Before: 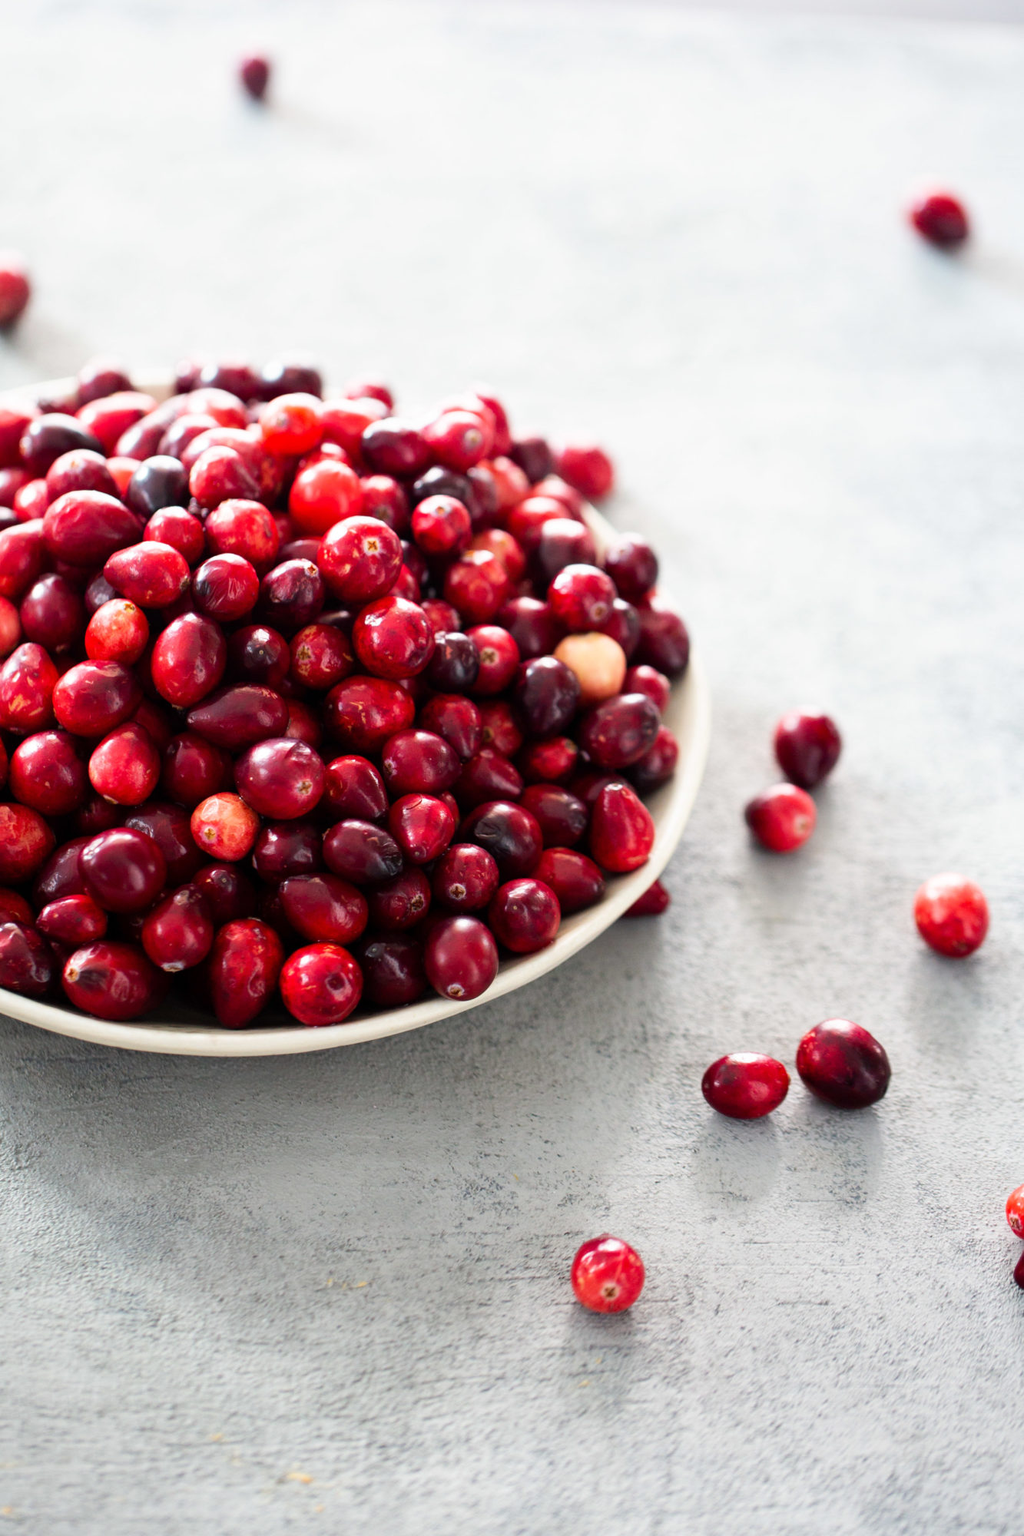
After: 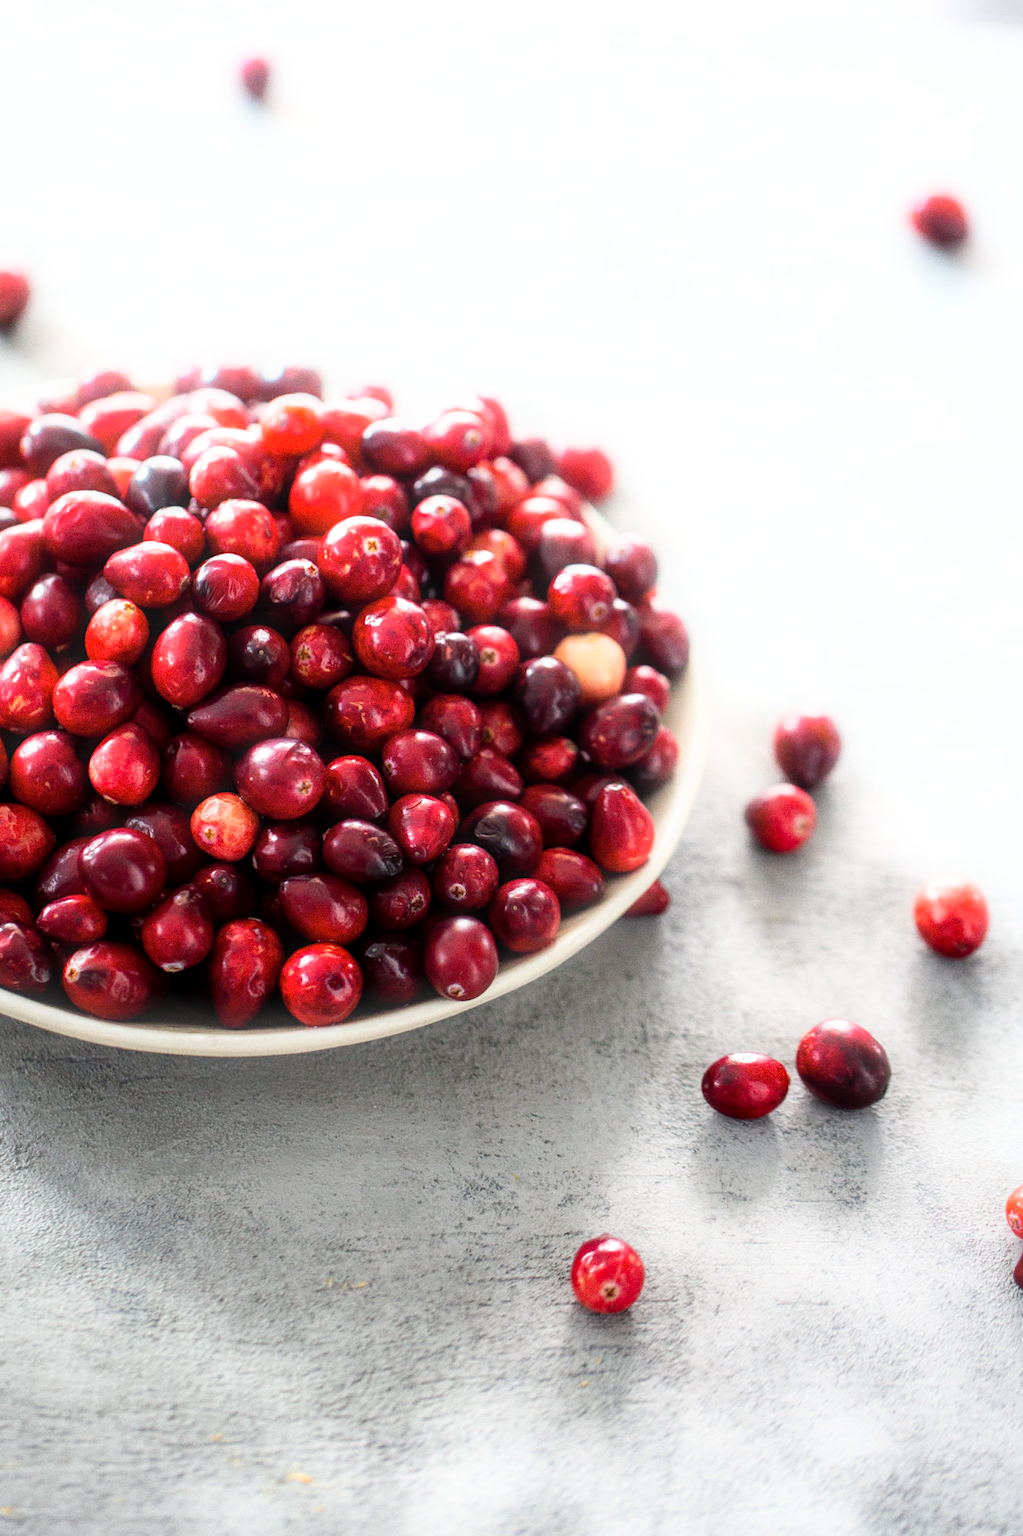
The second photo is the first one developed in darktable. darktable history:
local contrast: on, module defaults
grain: coarseness 0.09 ISO
bloom: size 5%, threshold 95%, strength 15%
